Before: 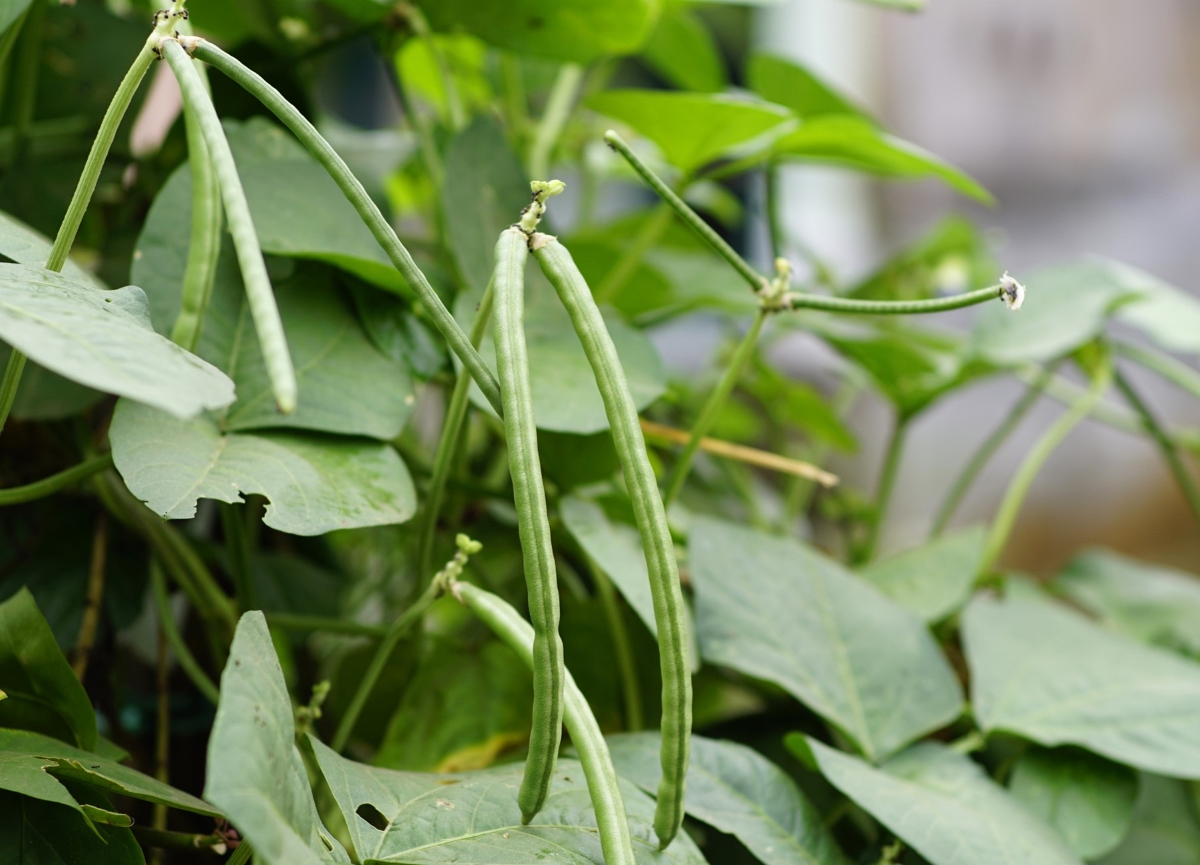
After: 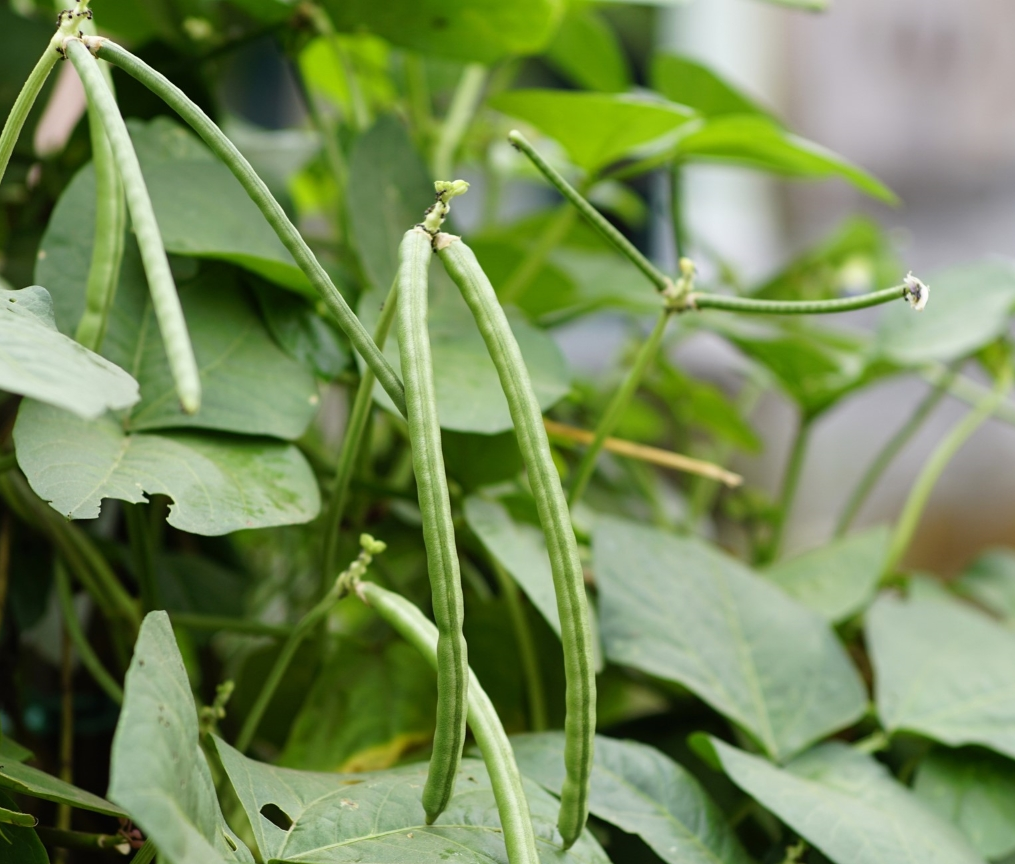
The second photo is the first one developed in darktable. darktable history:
crop: left 8.011%, right 7.394%
